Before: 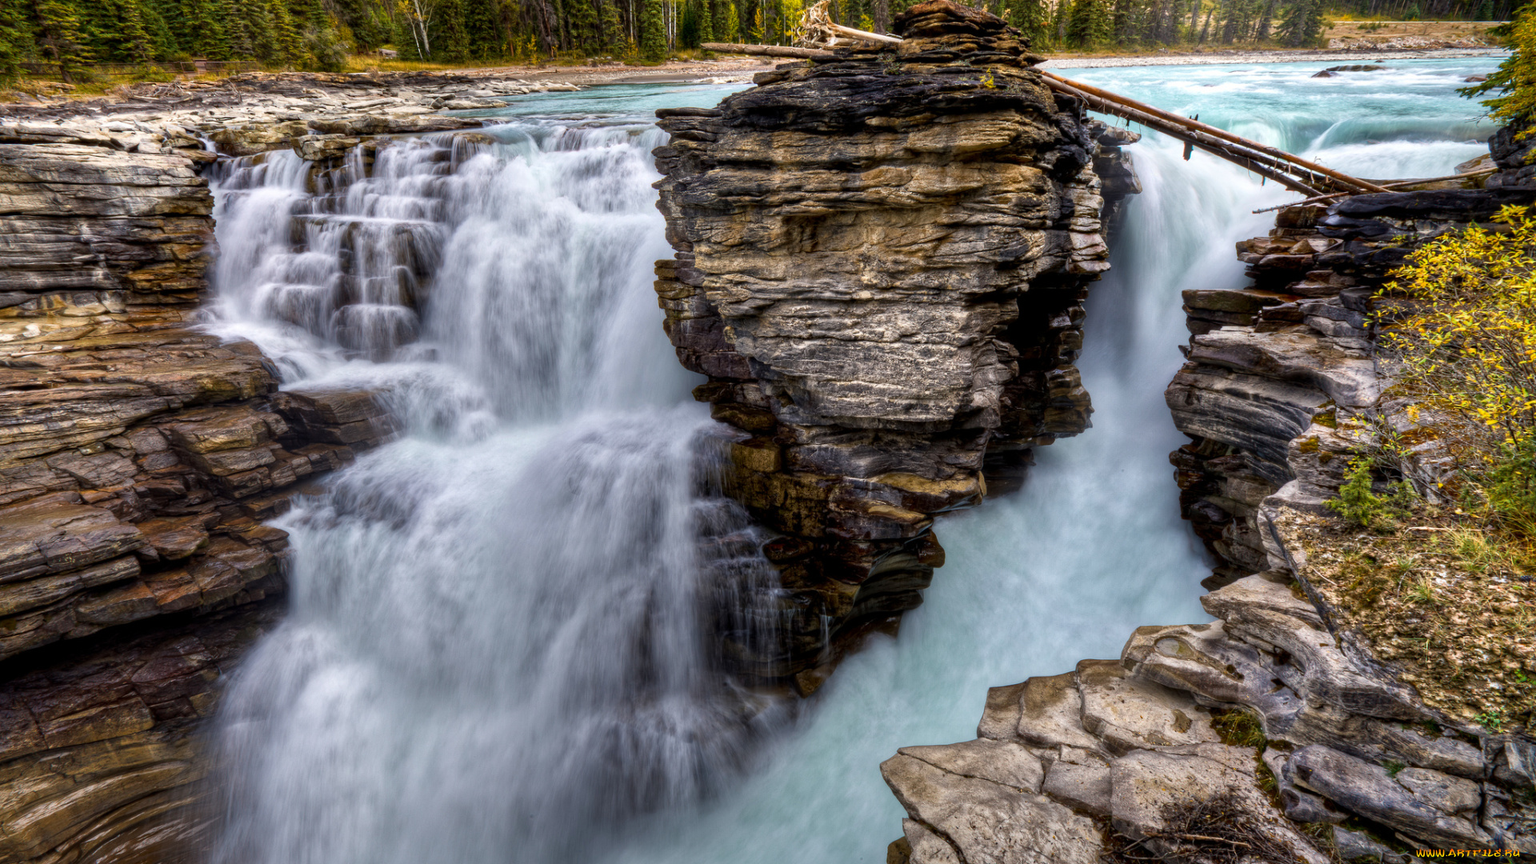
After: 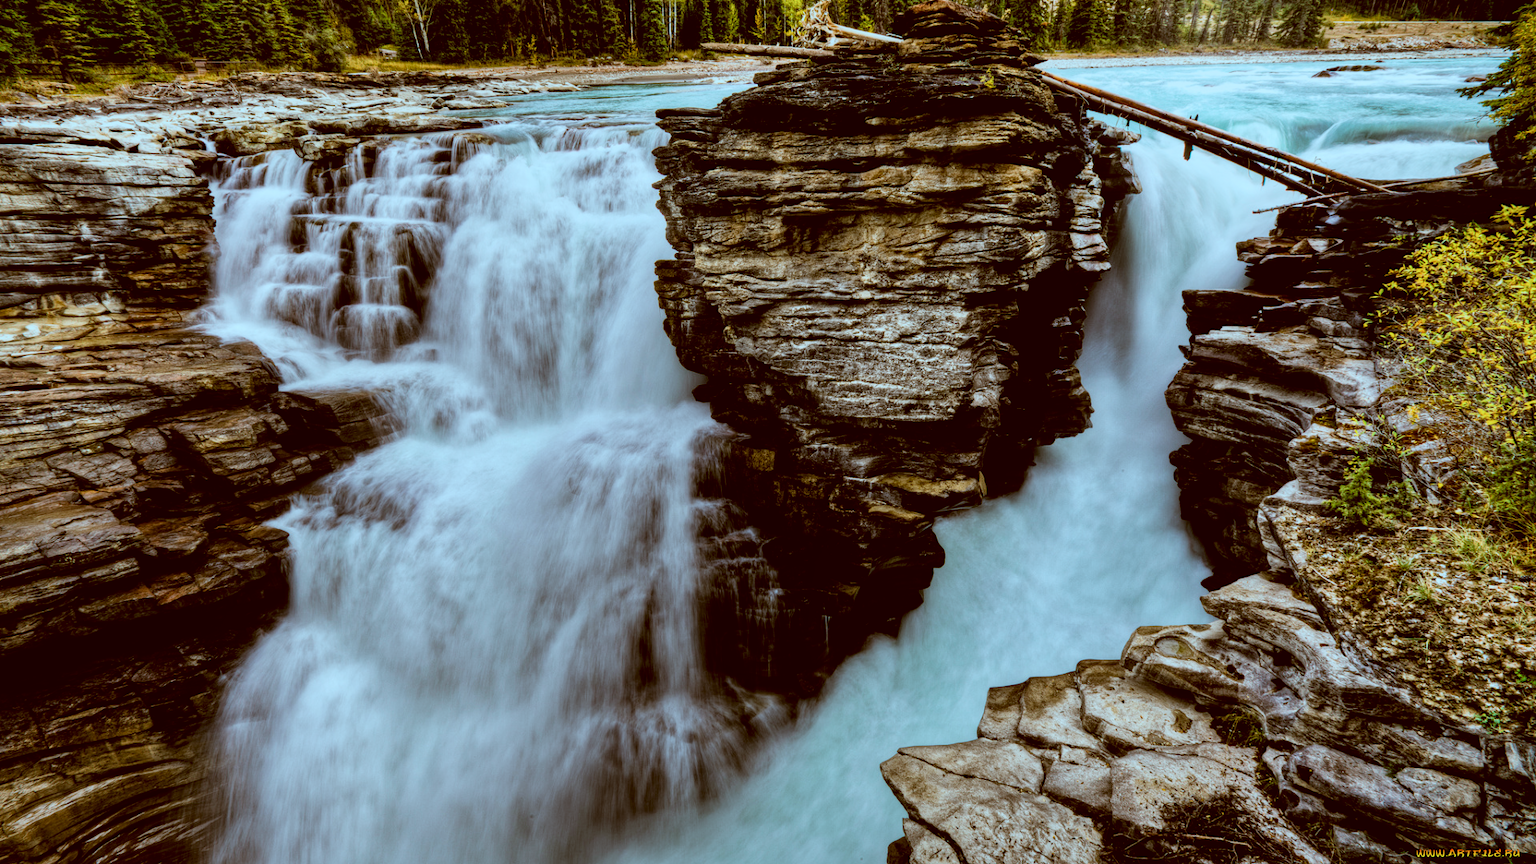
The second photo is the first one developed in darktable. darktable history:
rotate and perspective: automatic cropping original format, crop left 0, crop top 0
color correction: highlights a* -14.62, highlights b* -16.22, shadows a* 10.12, shadows b* 29.4
filmic rgb: black relative exposure -5 EV, hardness 2.88, contrast 1.3, highlights saturation mix -30%
white balance: red 0.983, blue 1.036
local contrast: highlights 100%, shadows 100%, detail 120%, midtone range 0.2
